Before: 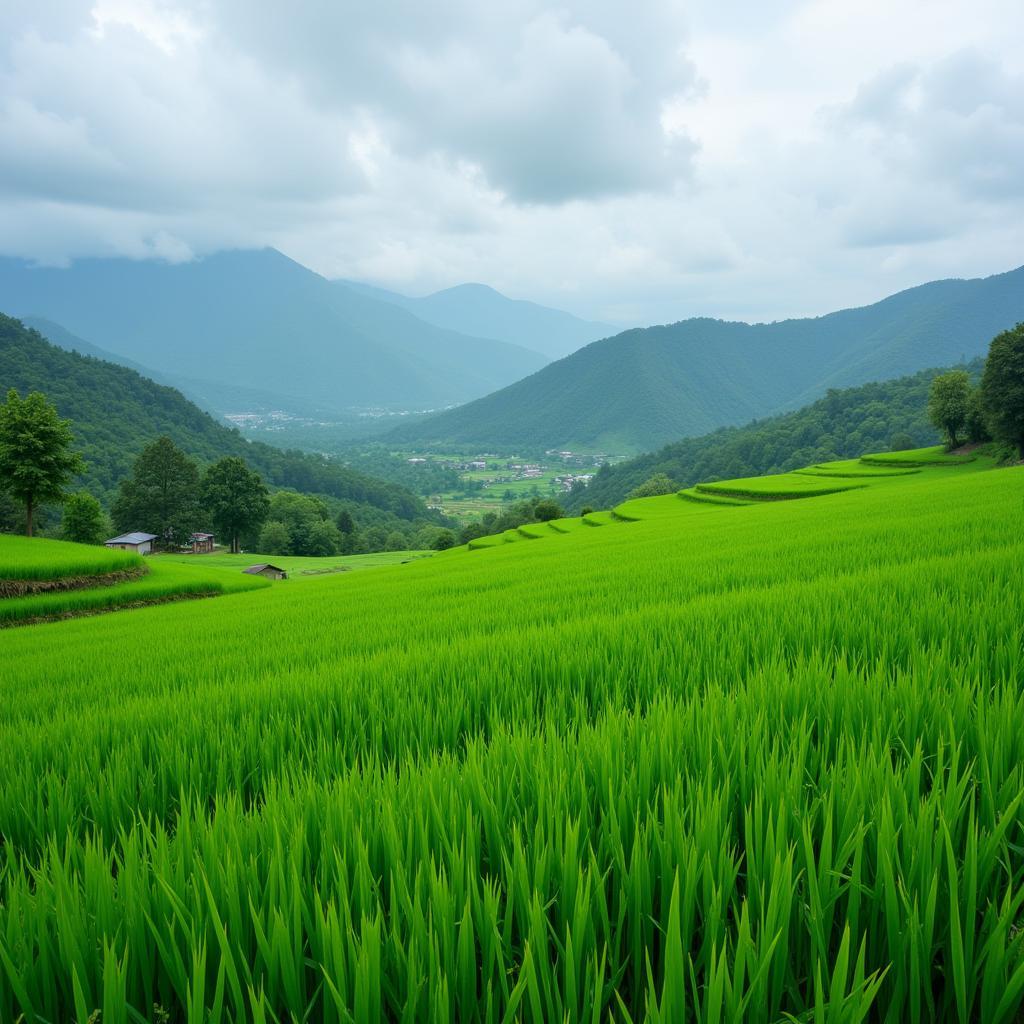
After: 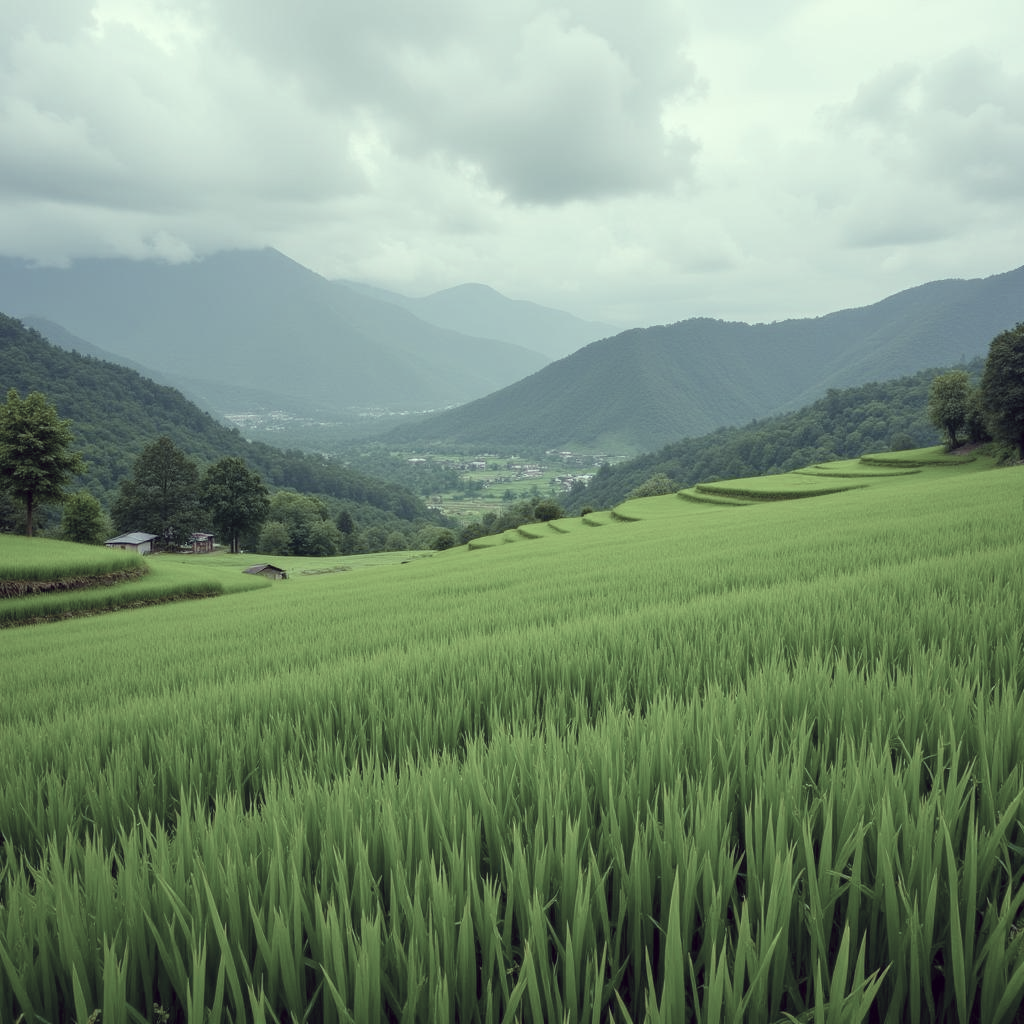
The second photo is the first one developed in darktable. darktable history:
color balance rgb: perceptual saturation grading › global saturation 13.984%, perceptual saturation grading › highlights -25.184%, perceptual saturation grading › shadows 23.948%, global vibrance 20%
color correction: highlights a* -20.53, highlights b* 20.37, shadows a* 19.4, shadows b* -20.91, saturation 0.396
